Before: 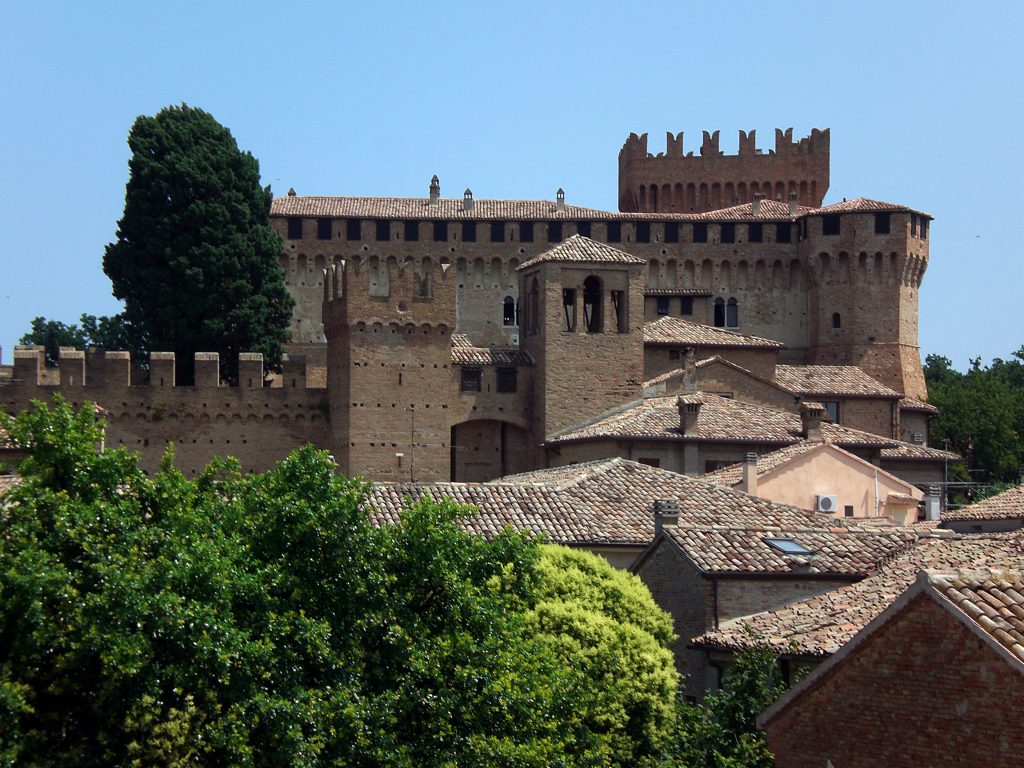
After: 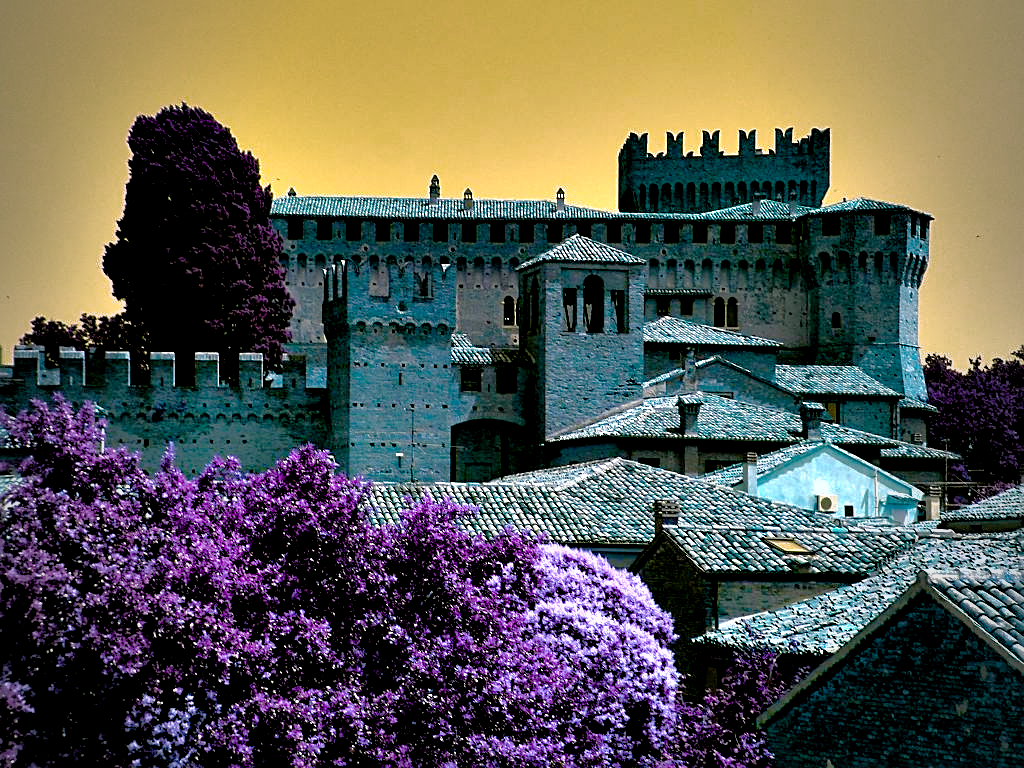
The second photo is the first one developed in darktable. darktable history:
color balance rgb: power › luminance -7.971%, power › chroma 1.078%, power › hue 217.46°, global offset › luminance -0.966%, linear chroma grading › global chroma 8.757%, perceptual saturation grading › global saturation 0.257%, perceptual saturation grading › highlights -25.551%, perceptual saturation grading › shadows 29.687%, hue shift 179.37°, global vibrance 49.223%, contrast 0.859%
sharpen: on, module defaults
vignetting: fall-off start 96.38%, fall-off radius 101.32%, width/height ratio 0.613
contrast equalizer: octaves 7, y [[0.6 ×6], [0.55 ×6], [0 ×6], [0 ×6], [0 ×6]]
color calibration: illuminant as shot in camera, x 0.358, y 0.373, temperature 4628.91 K
shadows and highlights: on, module defaults
